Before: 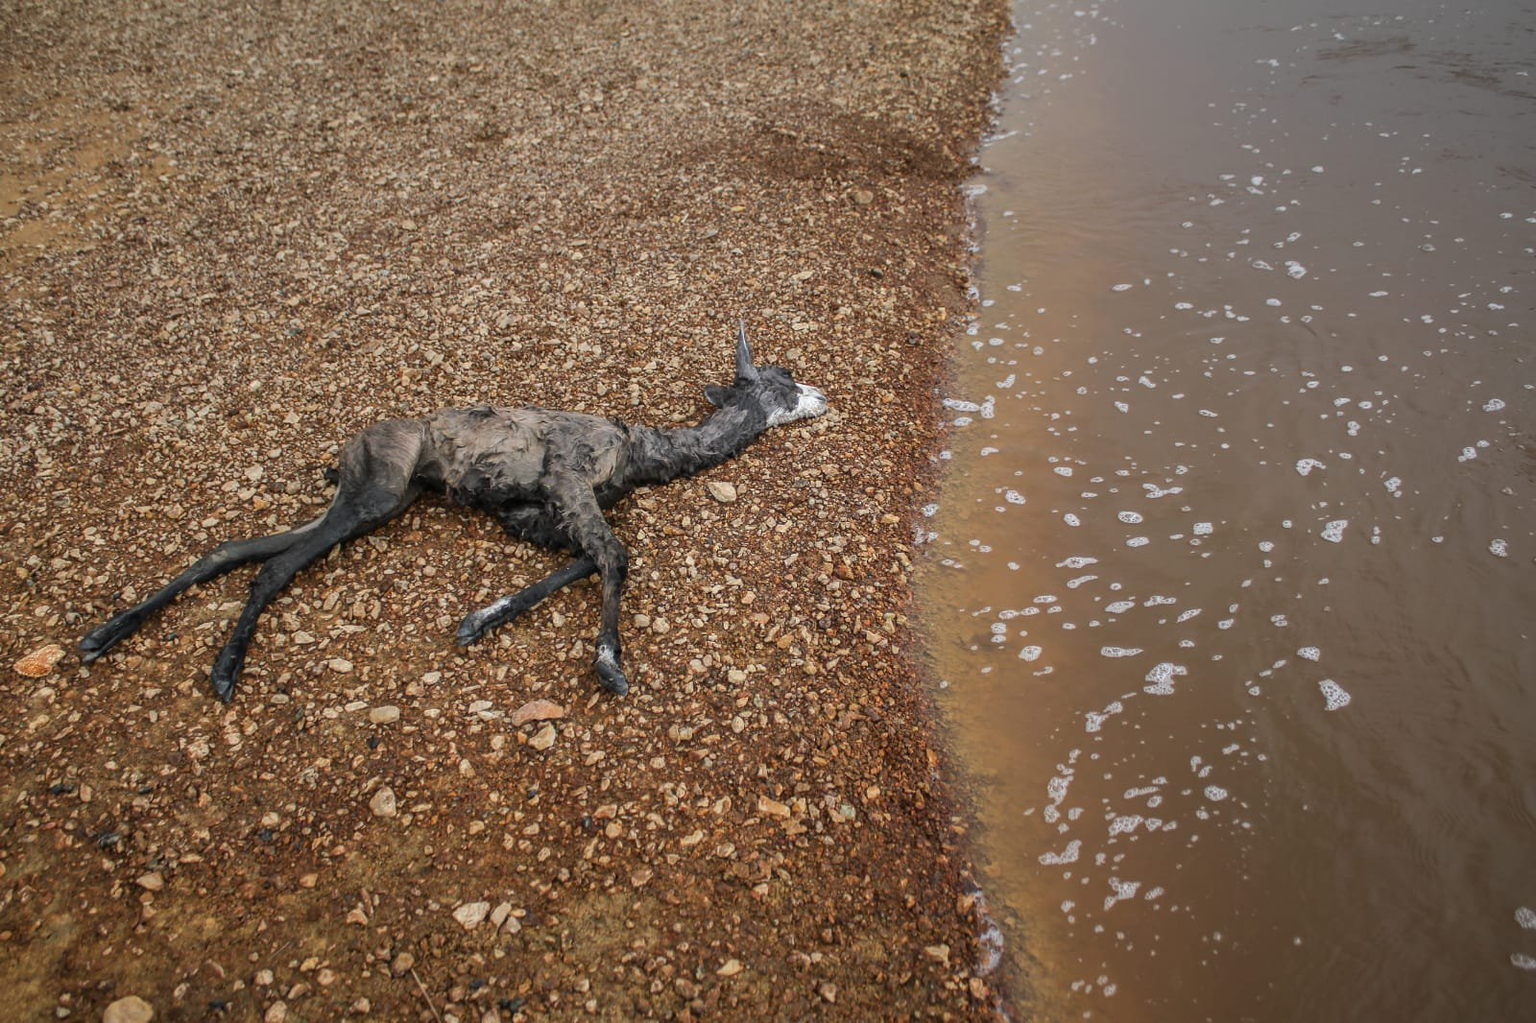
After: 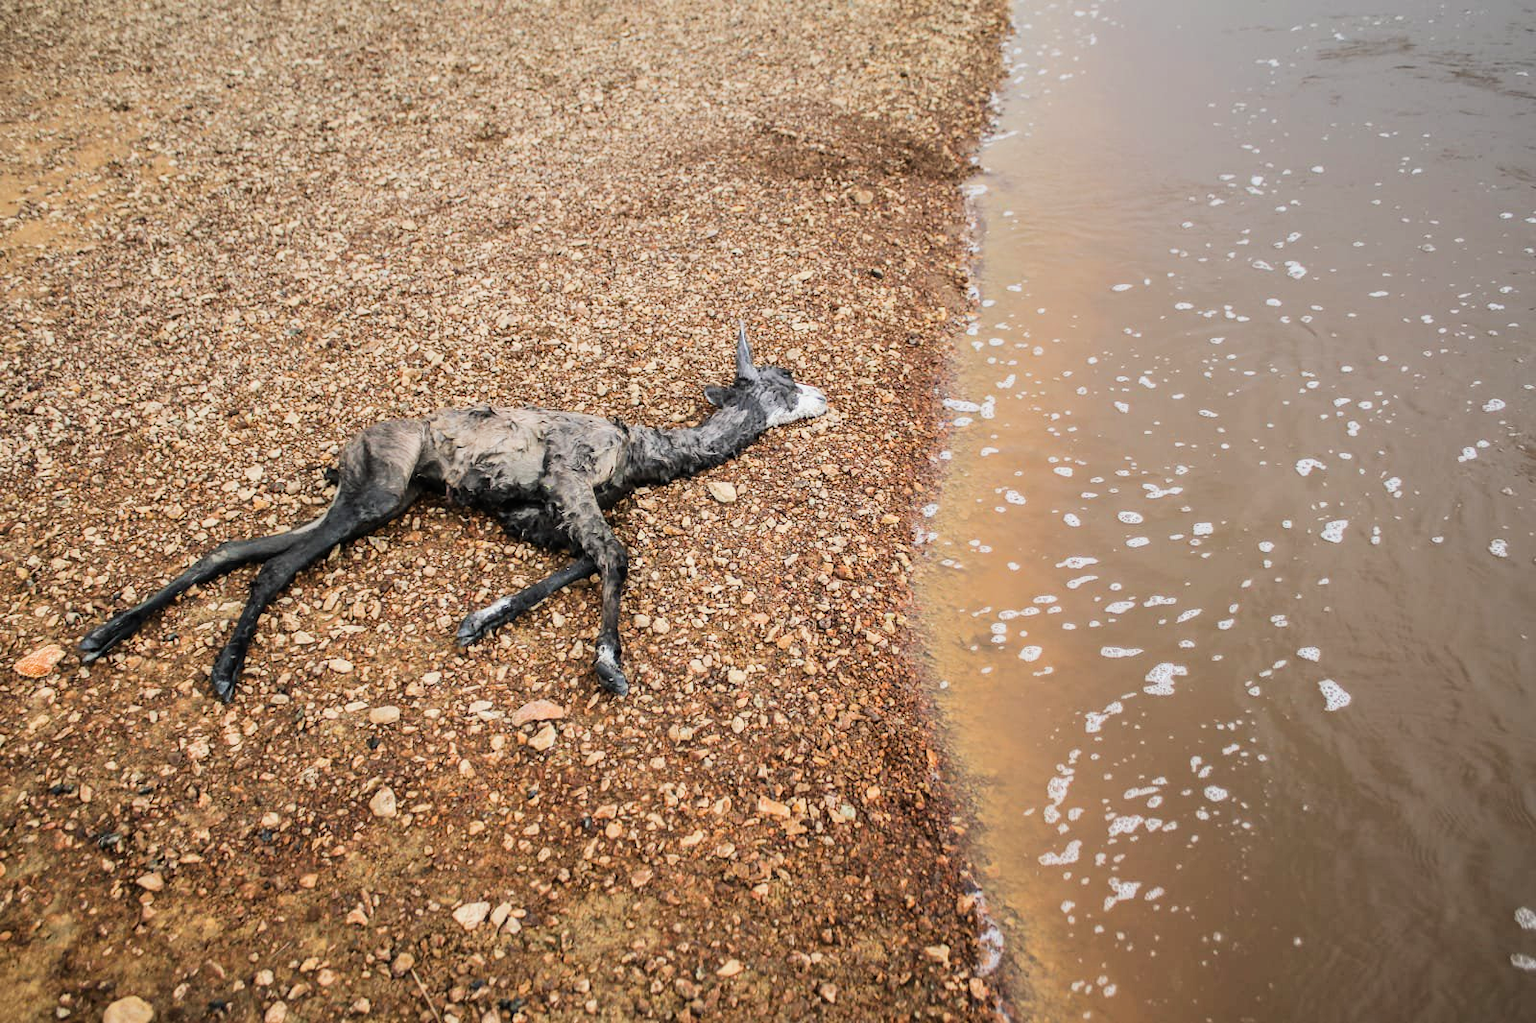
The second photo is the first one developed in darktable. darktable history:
filmic rgb: black relative exposure -7.5 EV, white relative exposure 5 EV, hardness 3.31, contrast 1.3, contrast in shadows safe
exposure: black level correction 0, exposure 0.9 EV, compensate highlight preservation false
